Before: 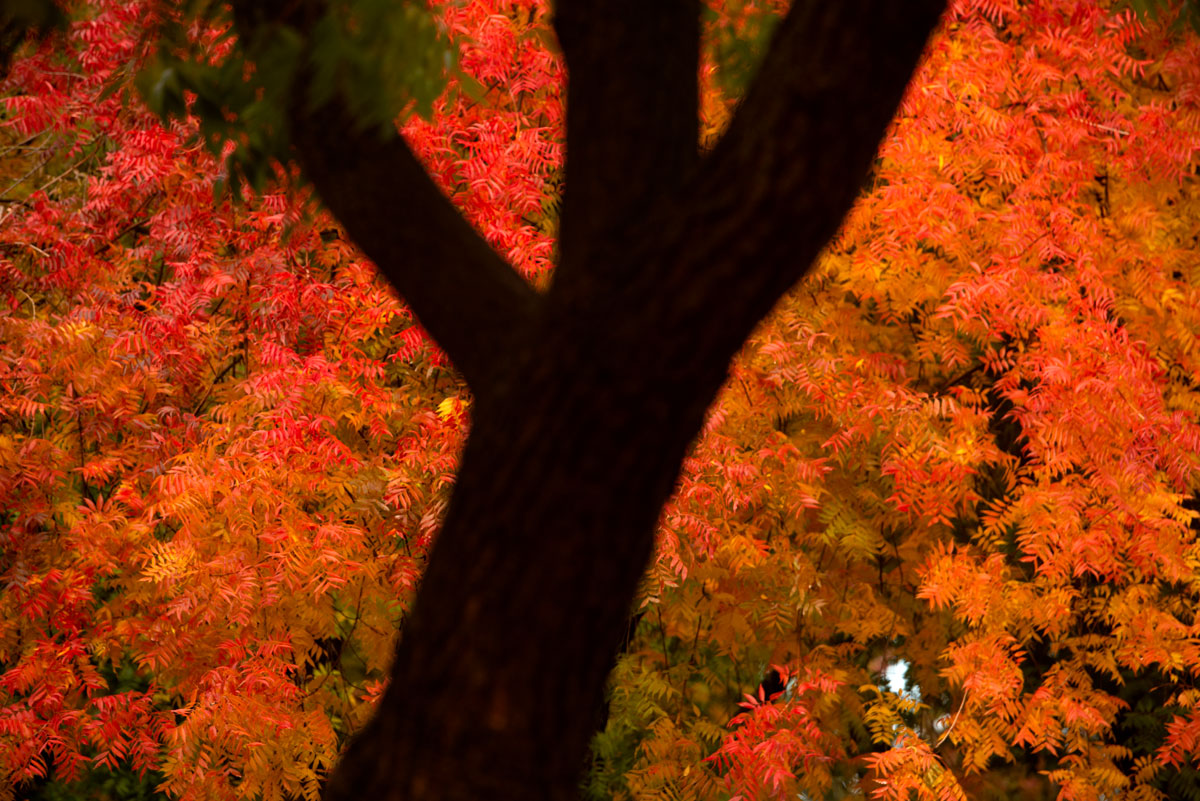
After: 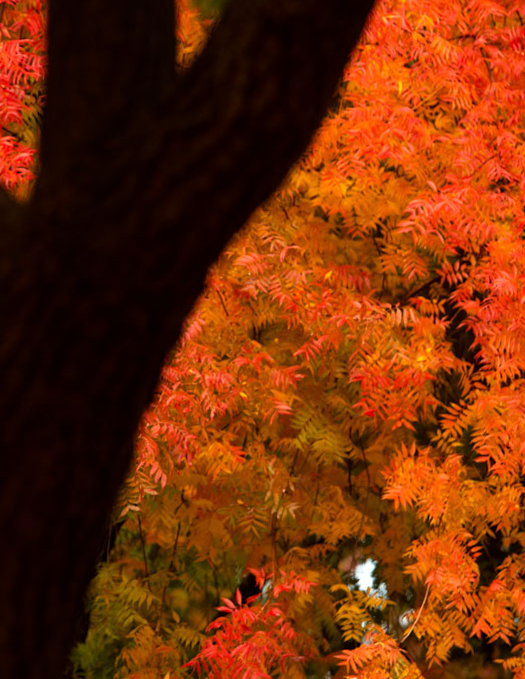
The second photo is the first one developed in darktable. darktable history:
rotate and perspective: rotation -0.013°, lens shift (vertical) -0.027, lens shift (horizontal) 0.178, crop left 0.016, crop right 0.989, crop top 0.082, crop bottom 0.918
crop: left 47.628%, top 6.643%, right 7.874%
